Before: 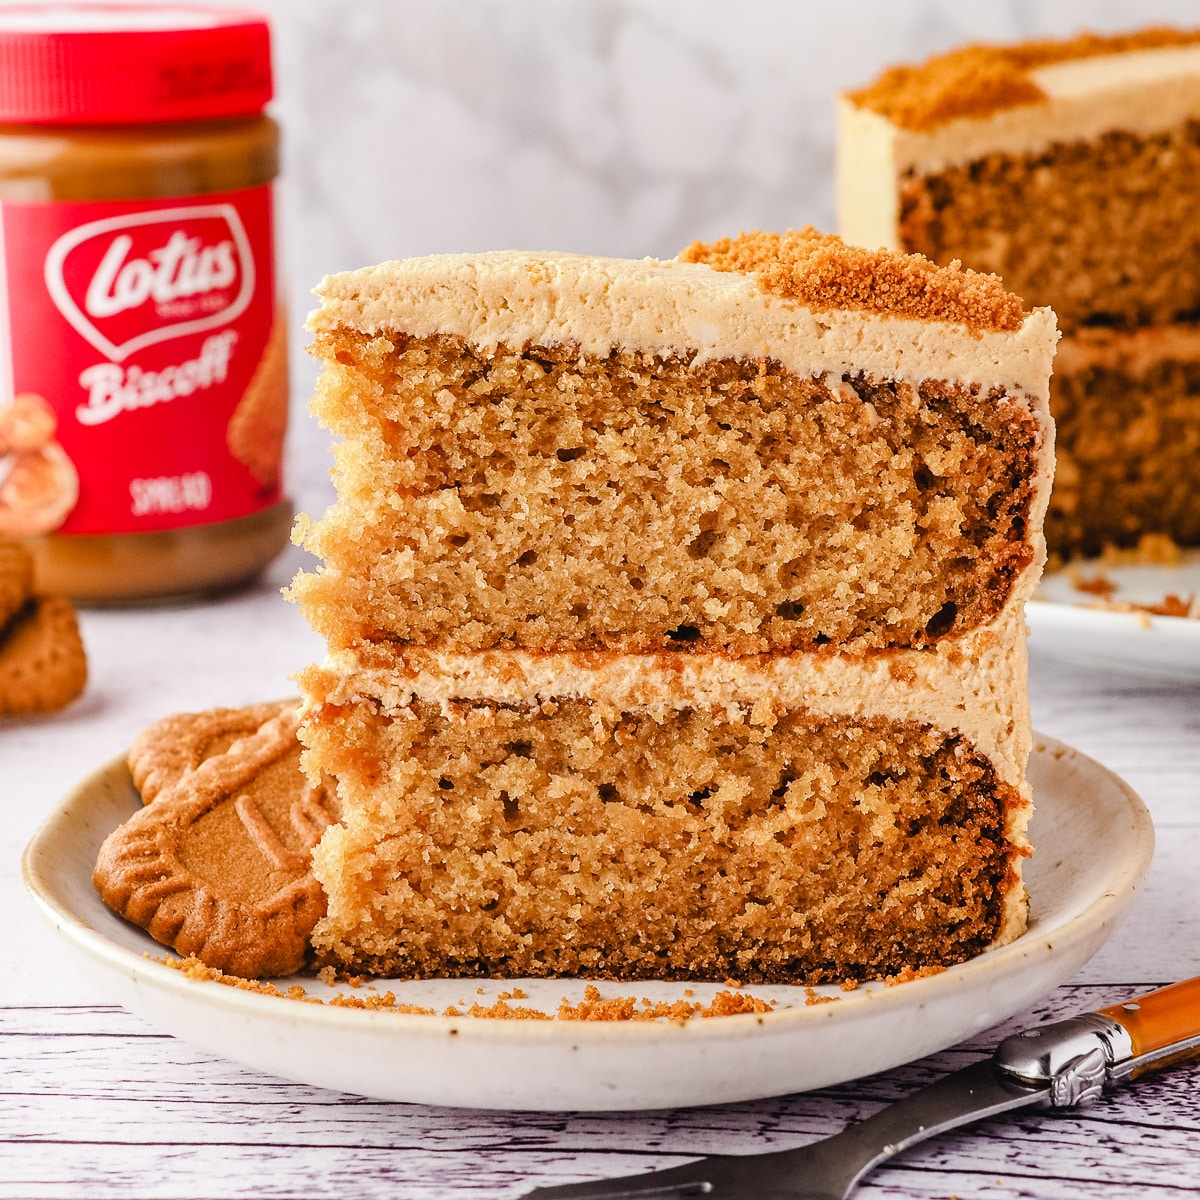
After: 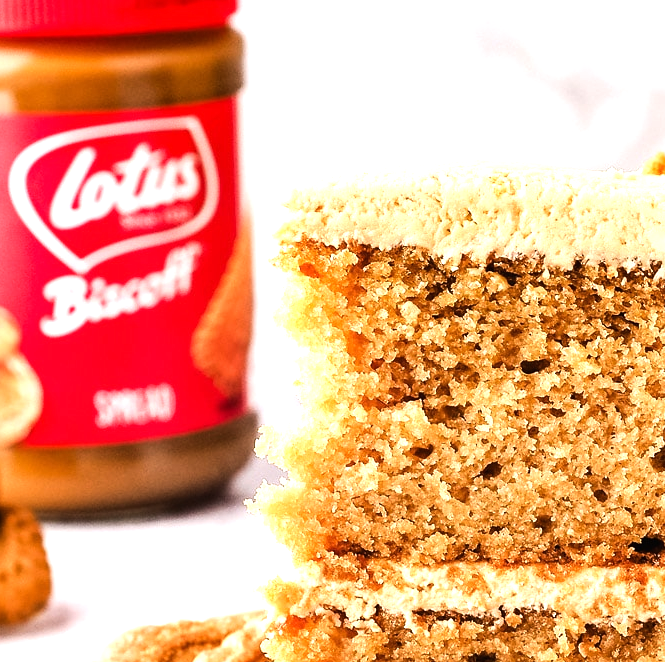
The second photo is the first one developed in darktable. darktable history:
crop and rotate: left 3.061%, top 7.384%, right 41.494%, bottom 37.416%
tone equalizer: -8 EV -1.05 EV, -7 EV -0.997 EV, -6 EV -0.882 EV, -5 EV -0.552 EV, -3 EV 0.563 EV, -2 EV 0.843 EV, -1 EV 0.993 EV, +0 EV 1.06 EV, edges refinement/feathering 500, mask exposure compensation -1.57 EV, preserve details no
